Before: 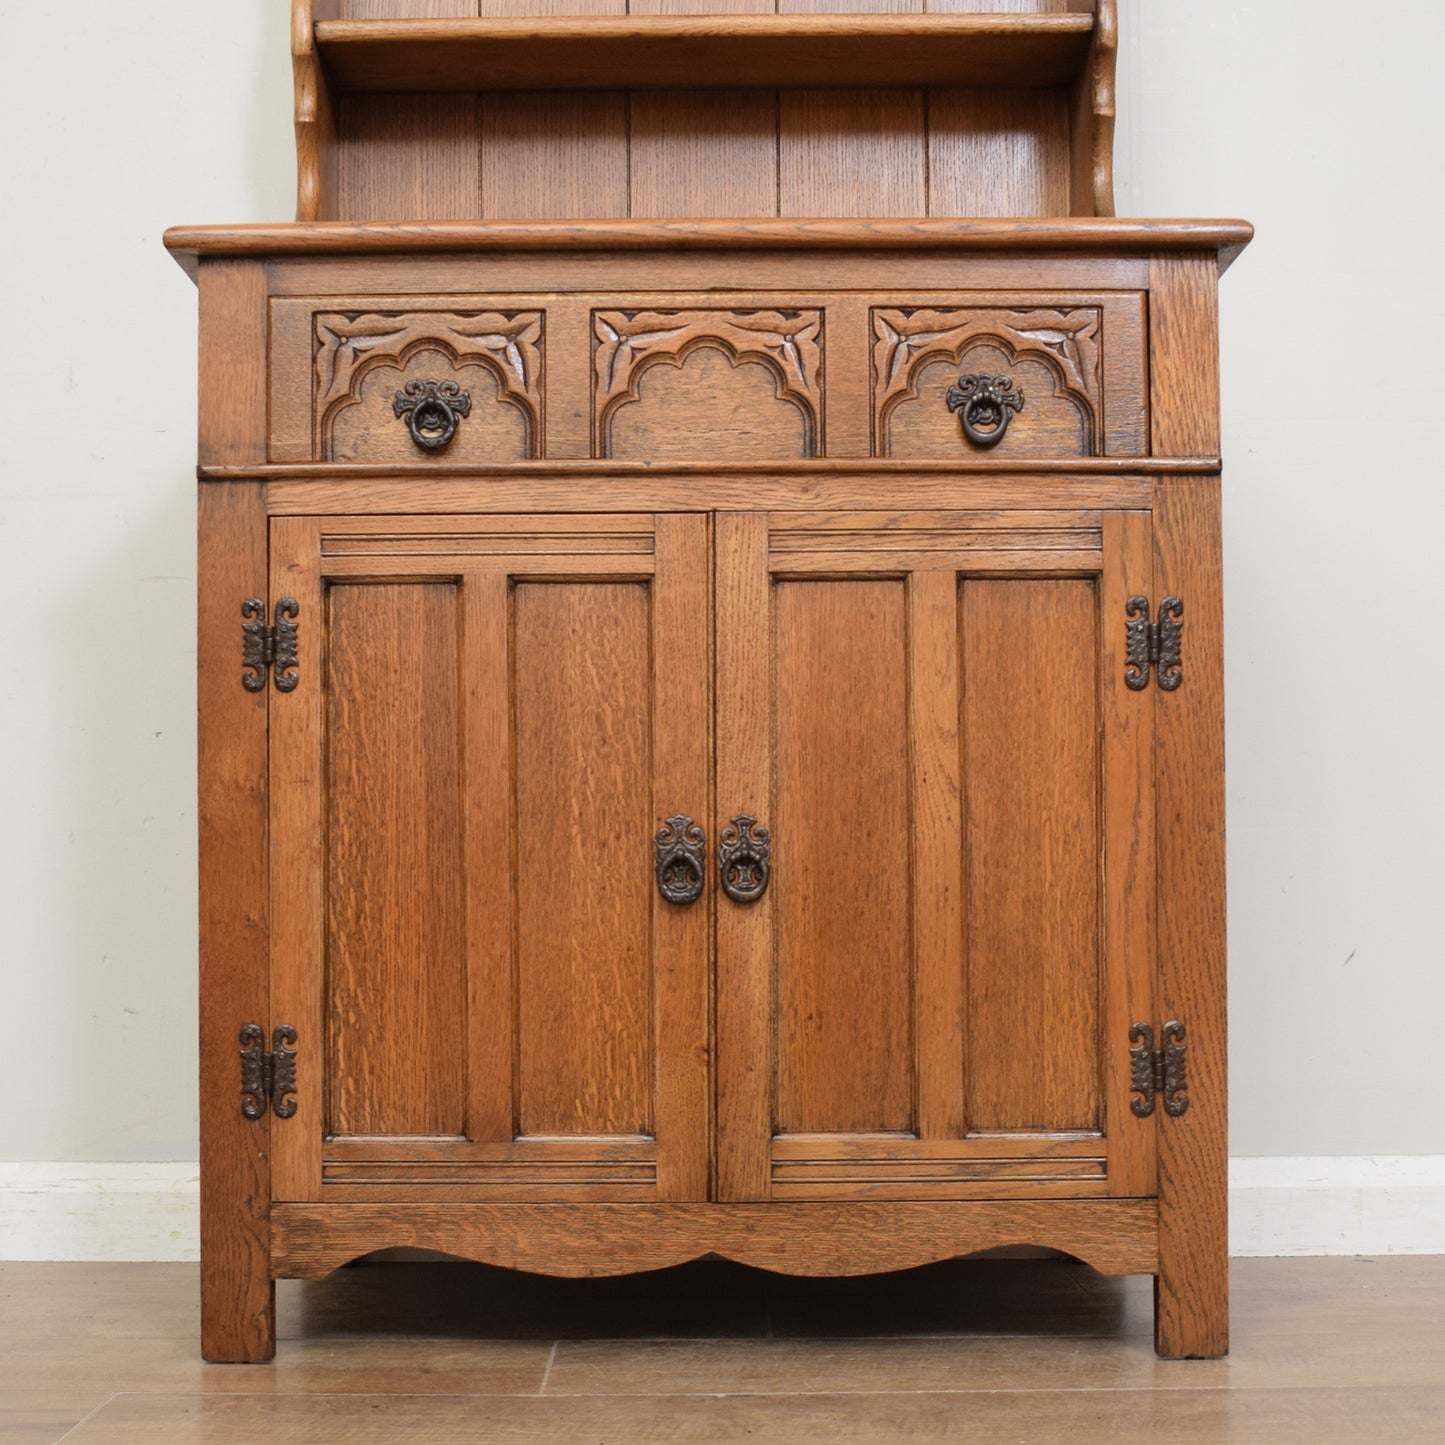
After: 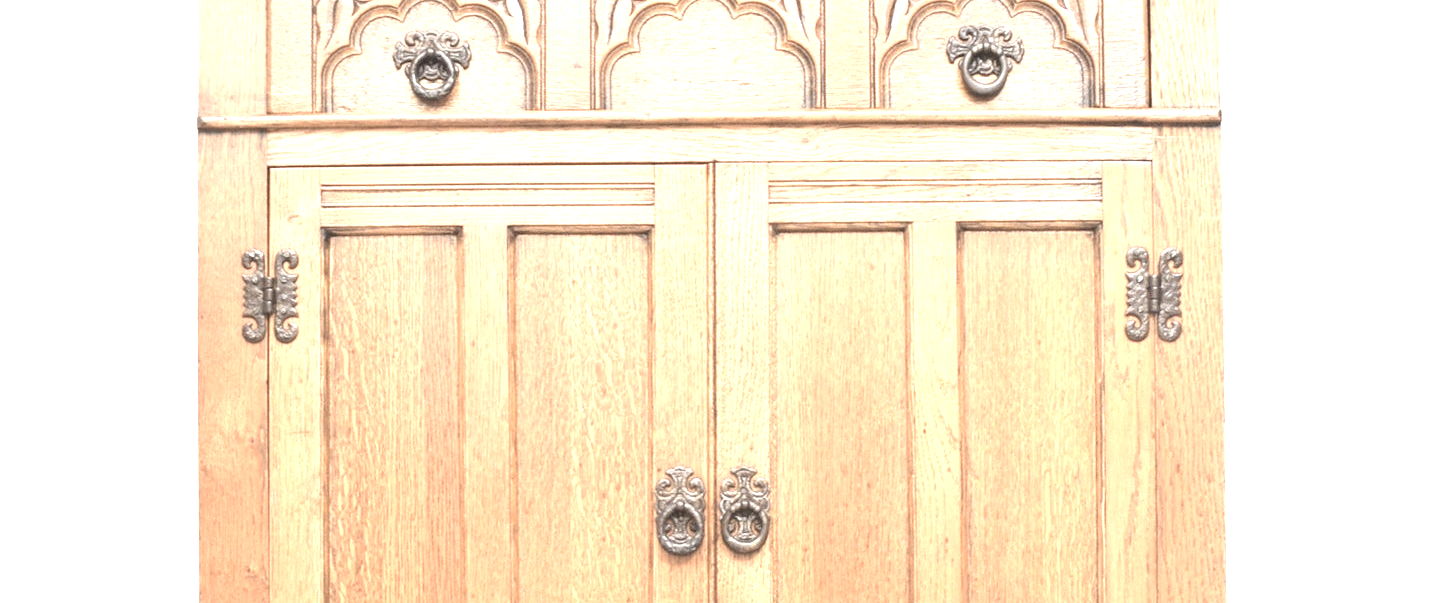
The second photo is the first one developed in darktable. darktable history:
contrast brightness saturation: brightness 0.182, saturation -0.495
exposure: exposure 2.268 EV, compensate highlight preservation false
crop and rotate: top 24.216%, bottom 34.017%
color correction: highlights b* 3.04
